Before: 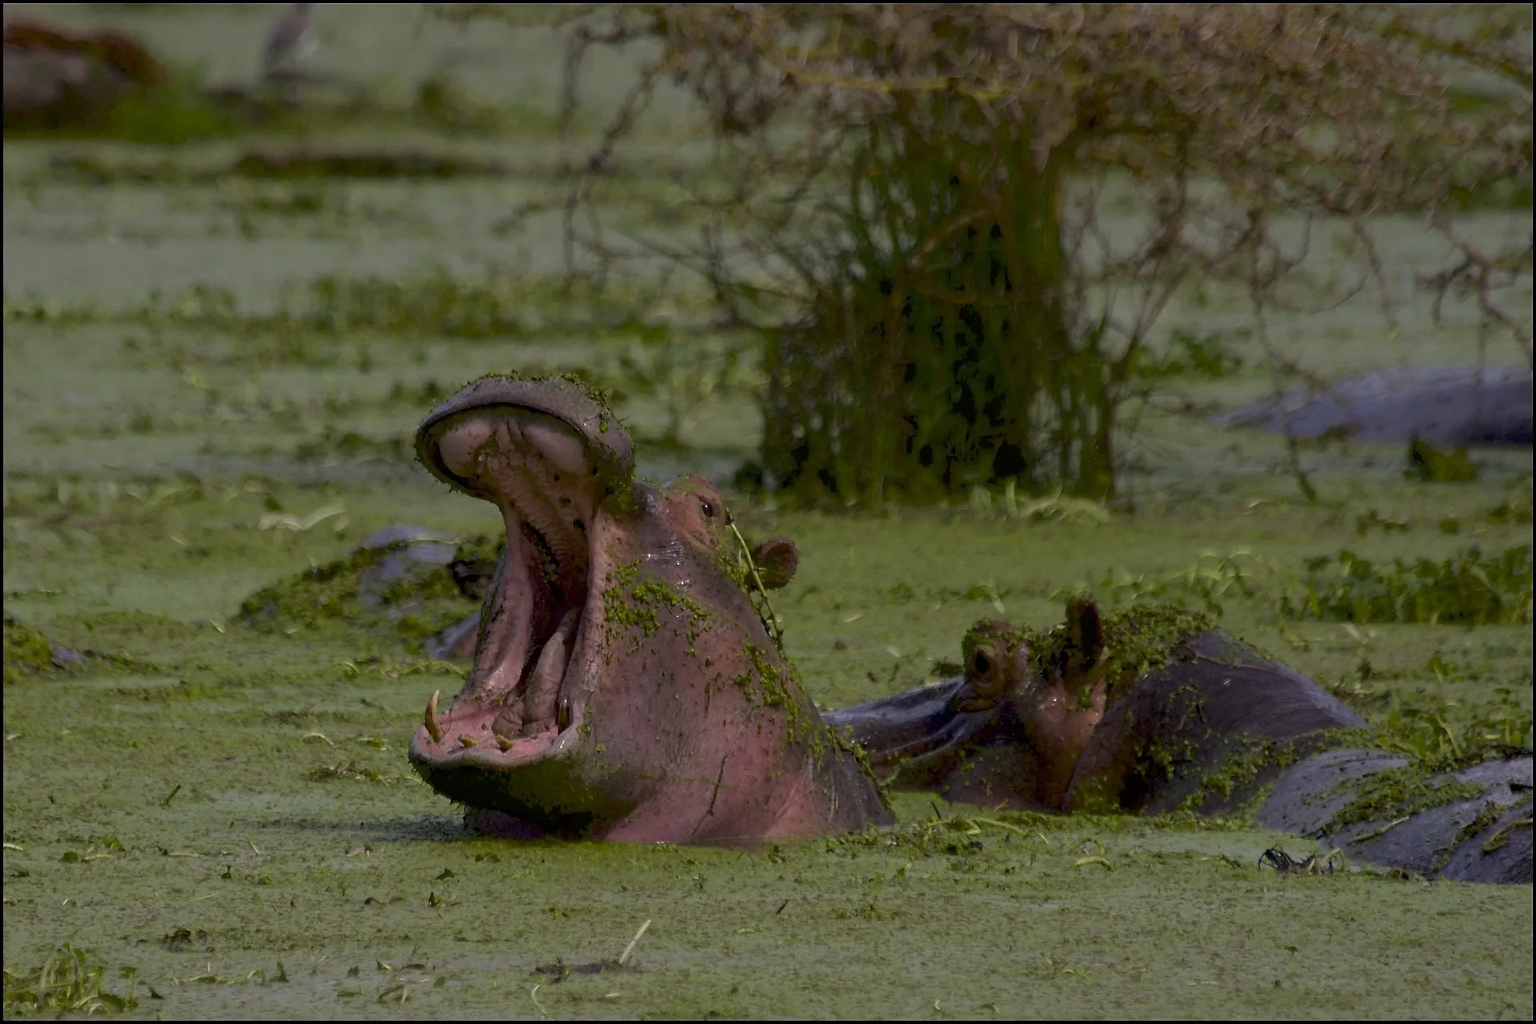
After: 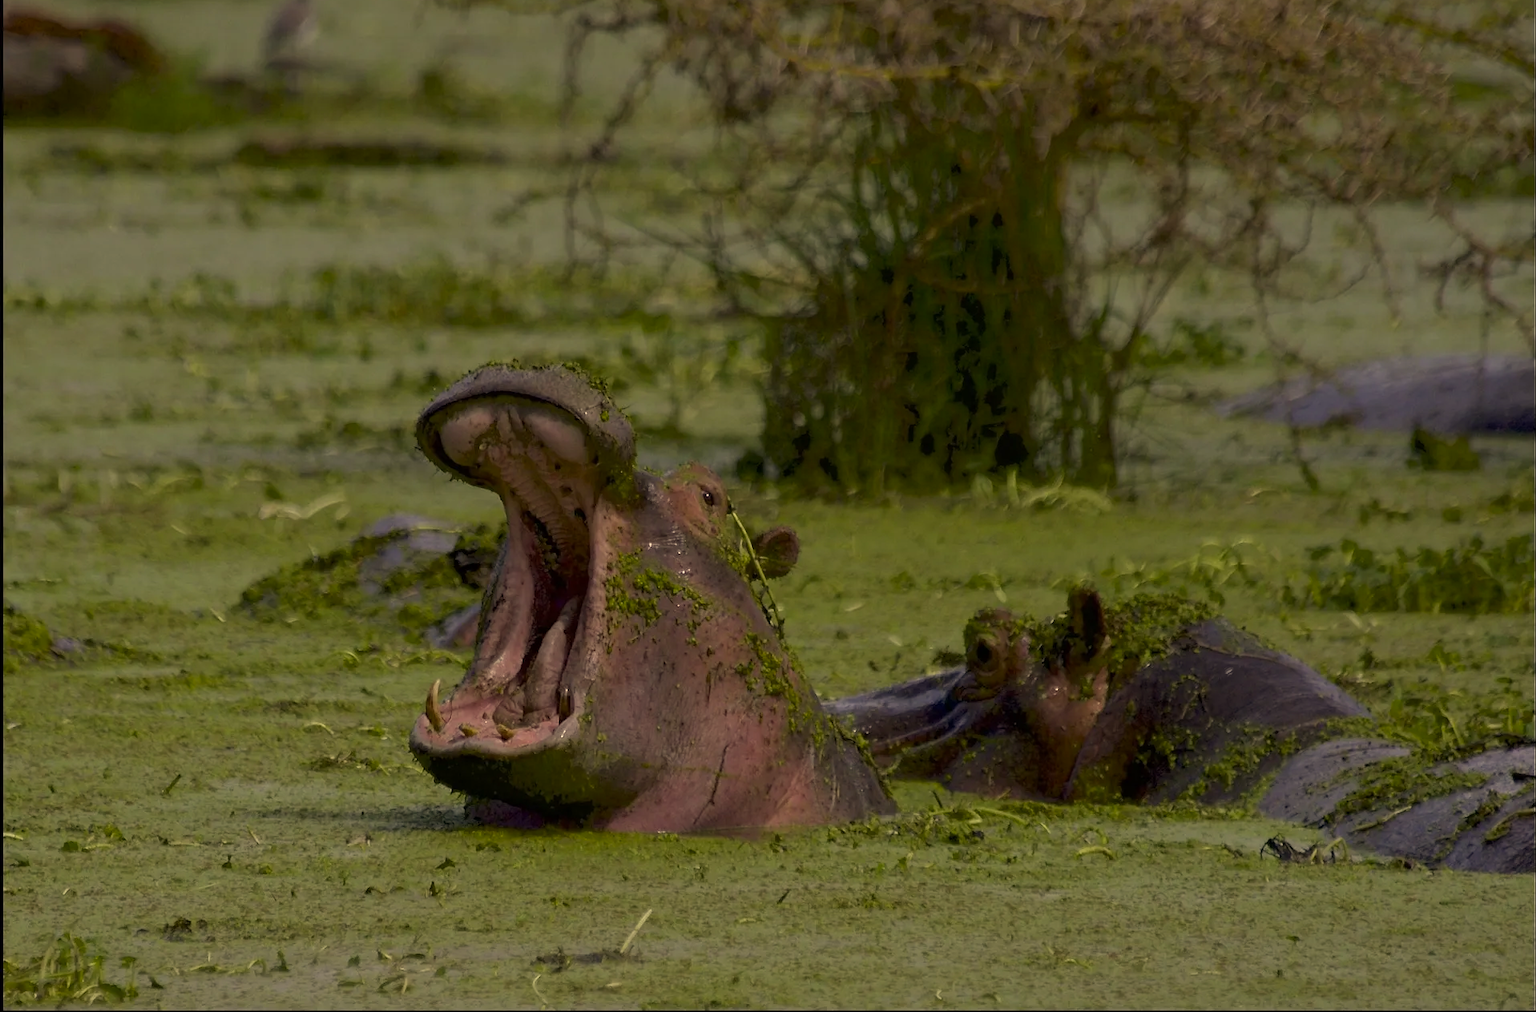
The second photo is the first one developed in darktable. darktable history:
crop: top 1.227%, right 0.112%
color correction: highlights a* 2.54, highlights b* 22.53
